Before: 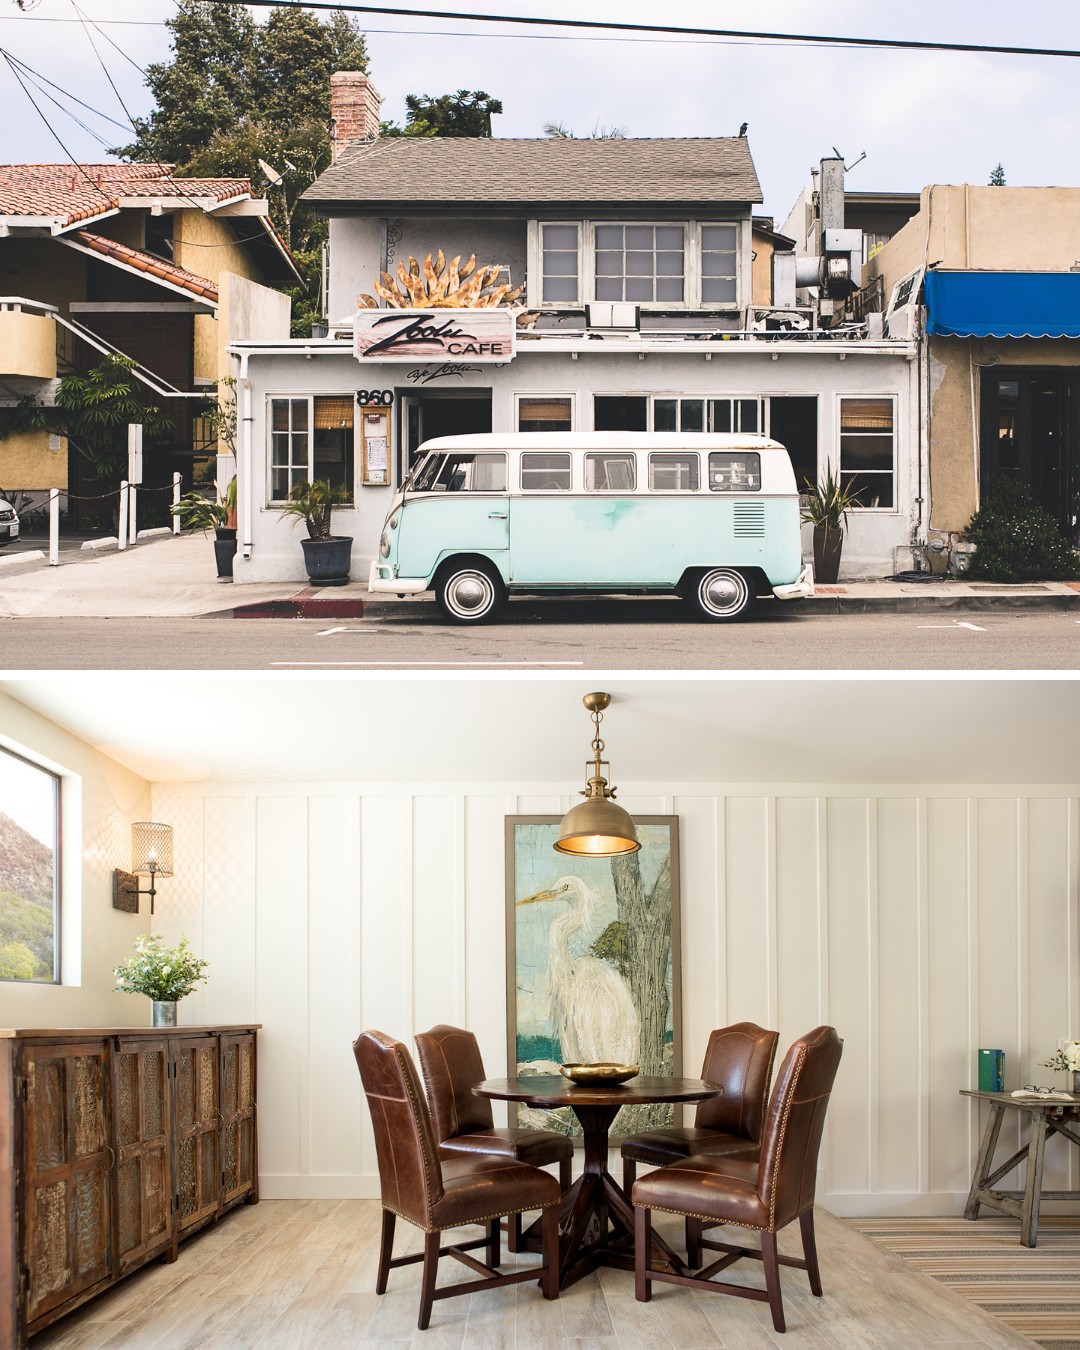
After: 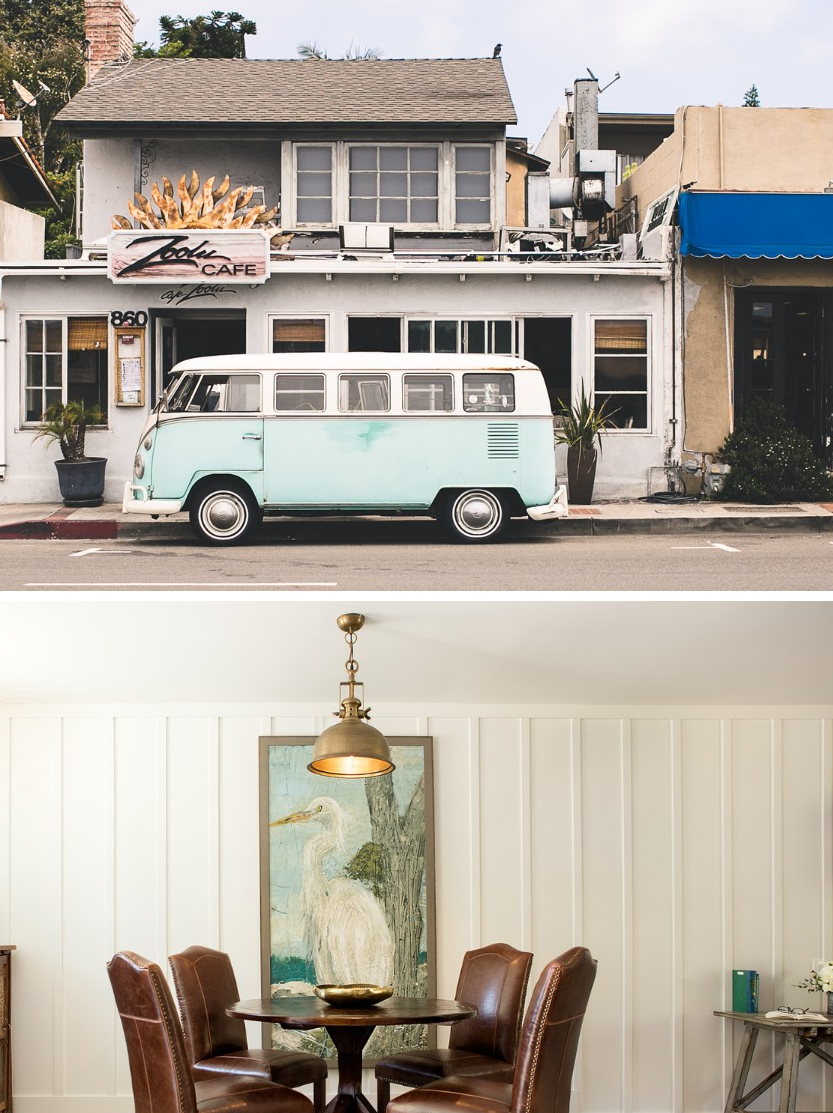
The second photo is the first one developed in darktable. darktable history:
crop: left 22.794%, top 5.883%, bottom 11.599%
